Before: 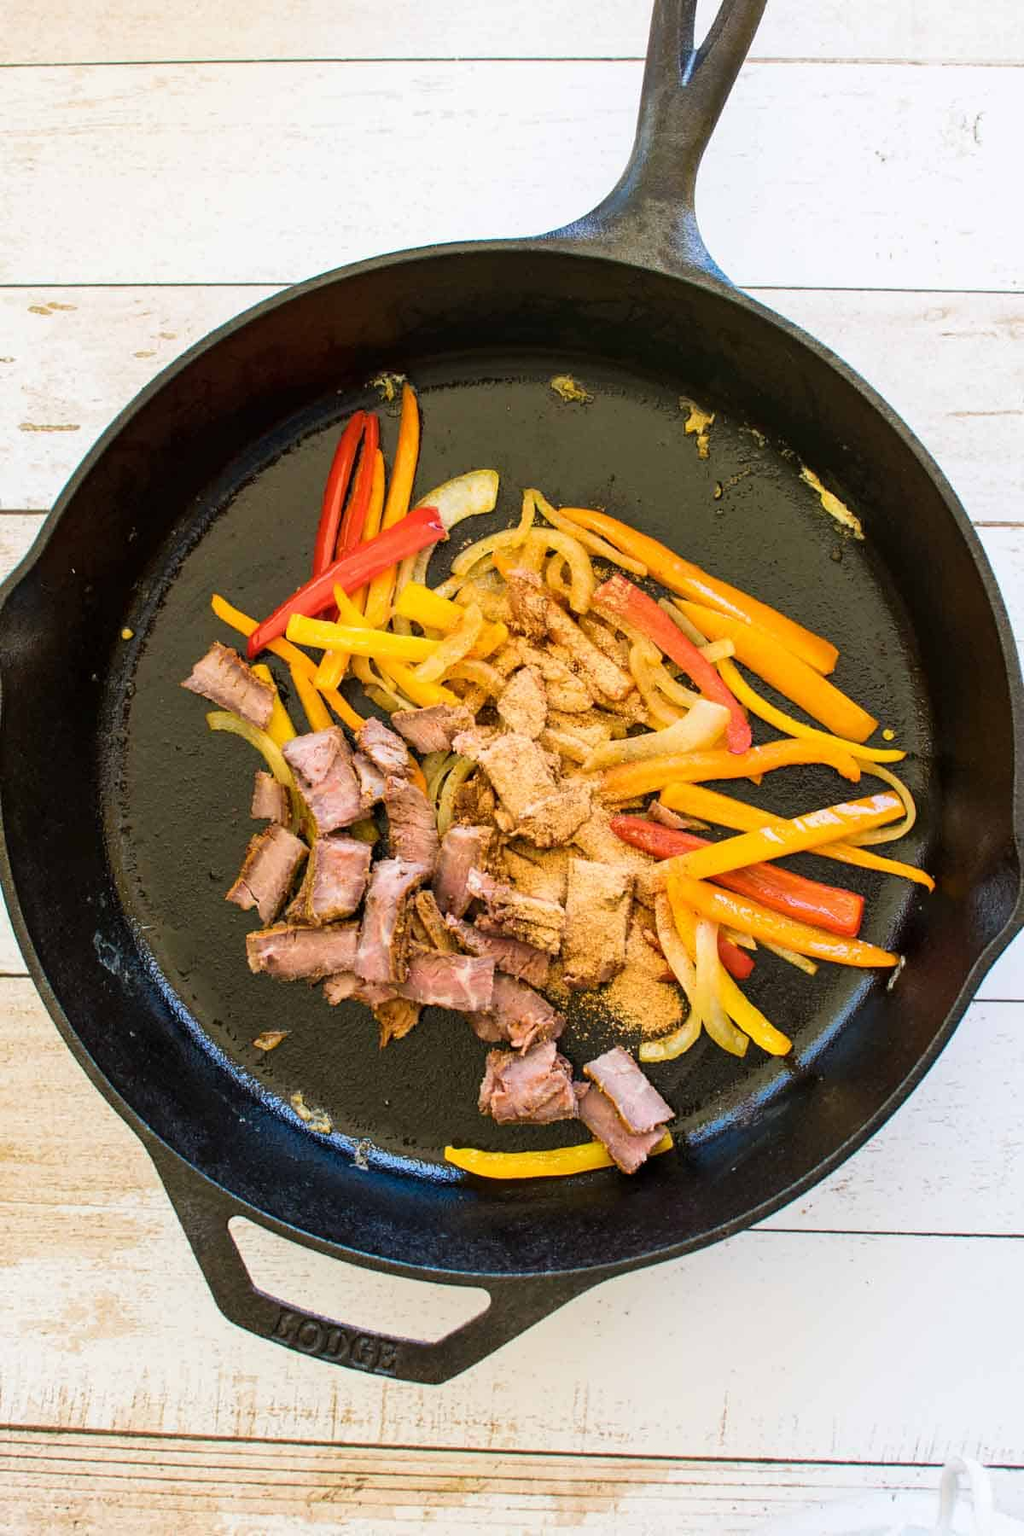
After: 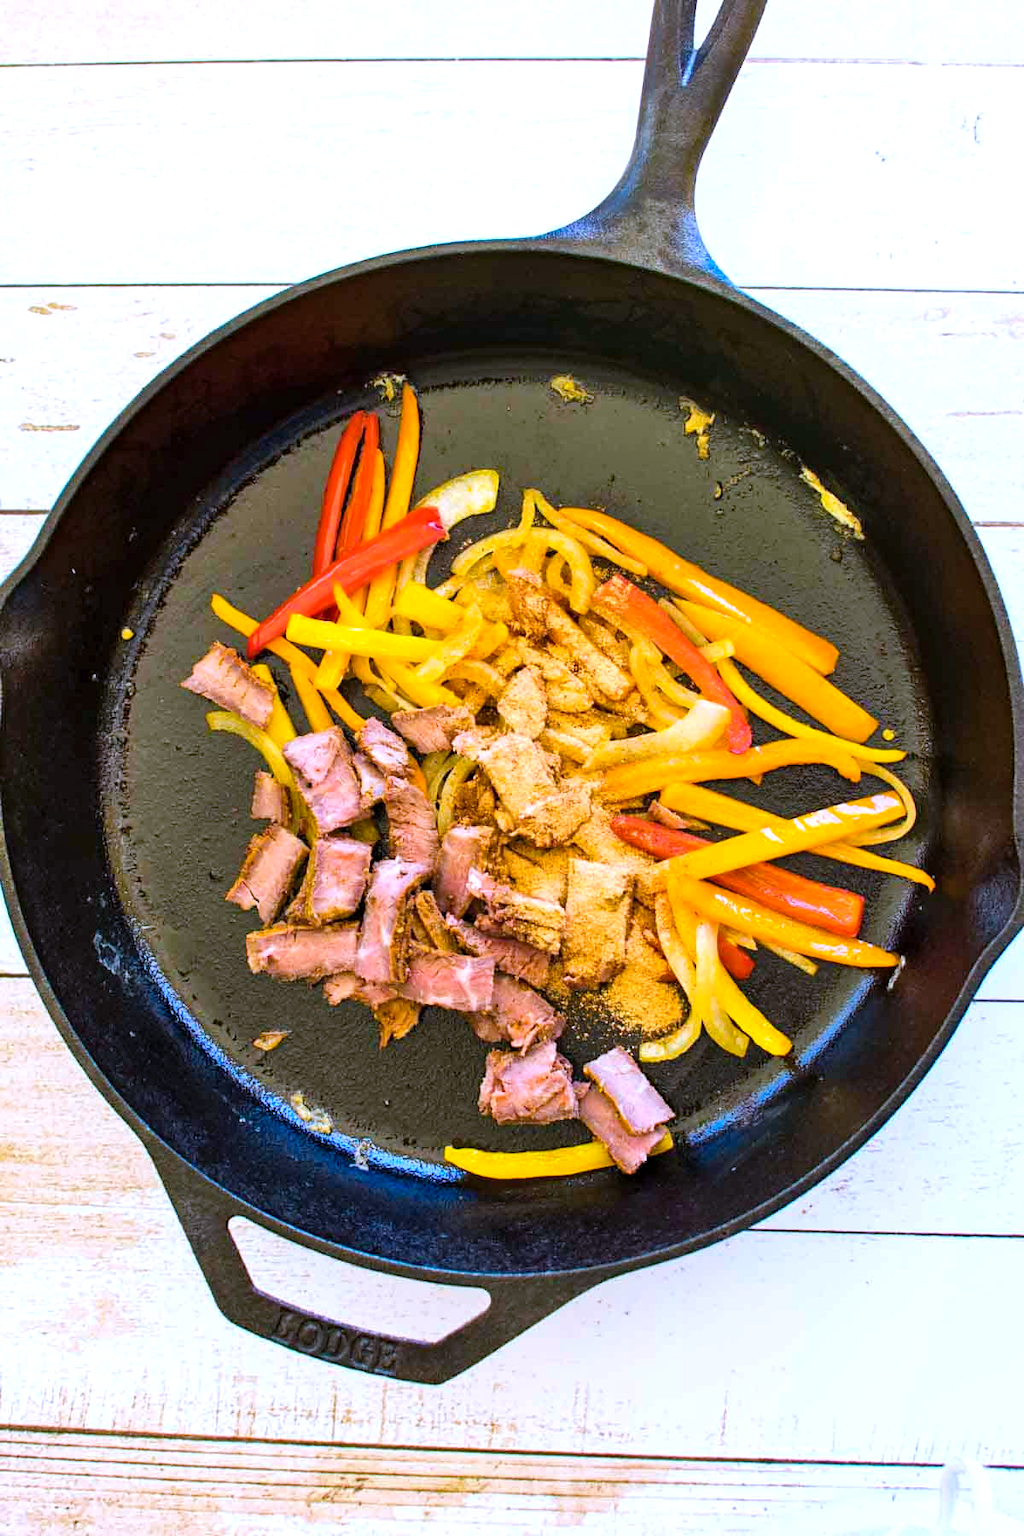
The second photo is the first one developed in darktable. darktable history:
shadows and highlights: radius 110.86, shadows 51.09, white point adjustment 9.16, highlights -4.17, highlights color adjustment 32.2%, soften with gaussian
color balance rgb: perceptual saturation grading › global saturation 30%, global vibrance 20%
haze removal: compatibility mode true, adaptive false
color calibration: illuminant as shot in camera, x 0.377, y 0.392, temperature 4169.3 K, saturation algorithm version 1 (2020)
